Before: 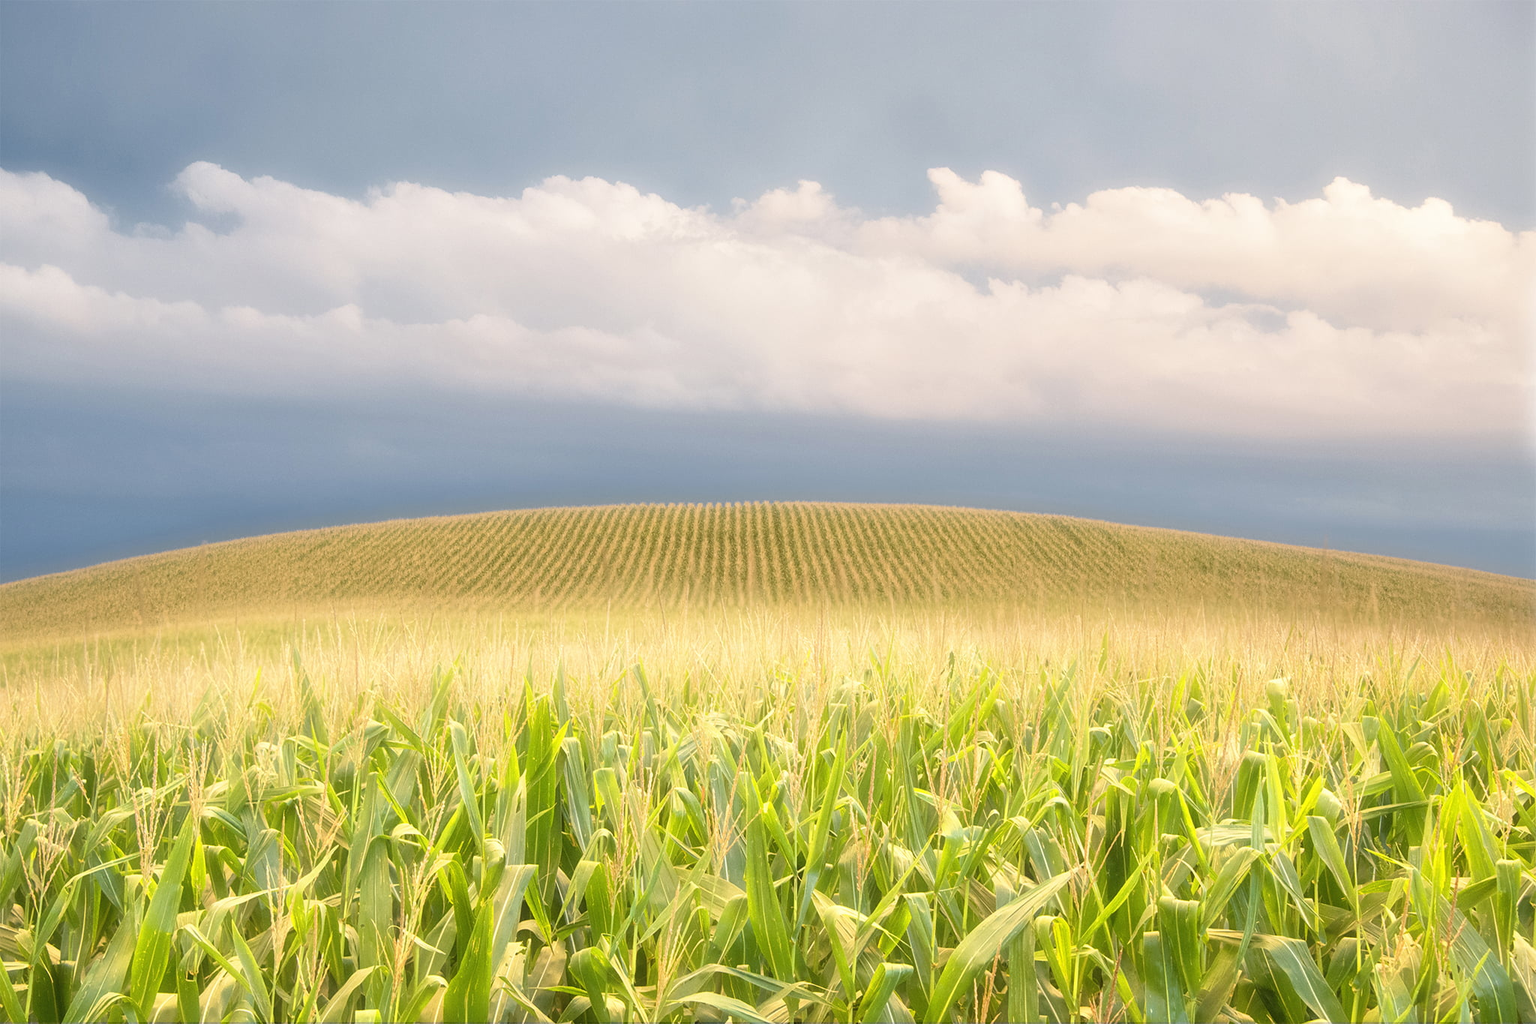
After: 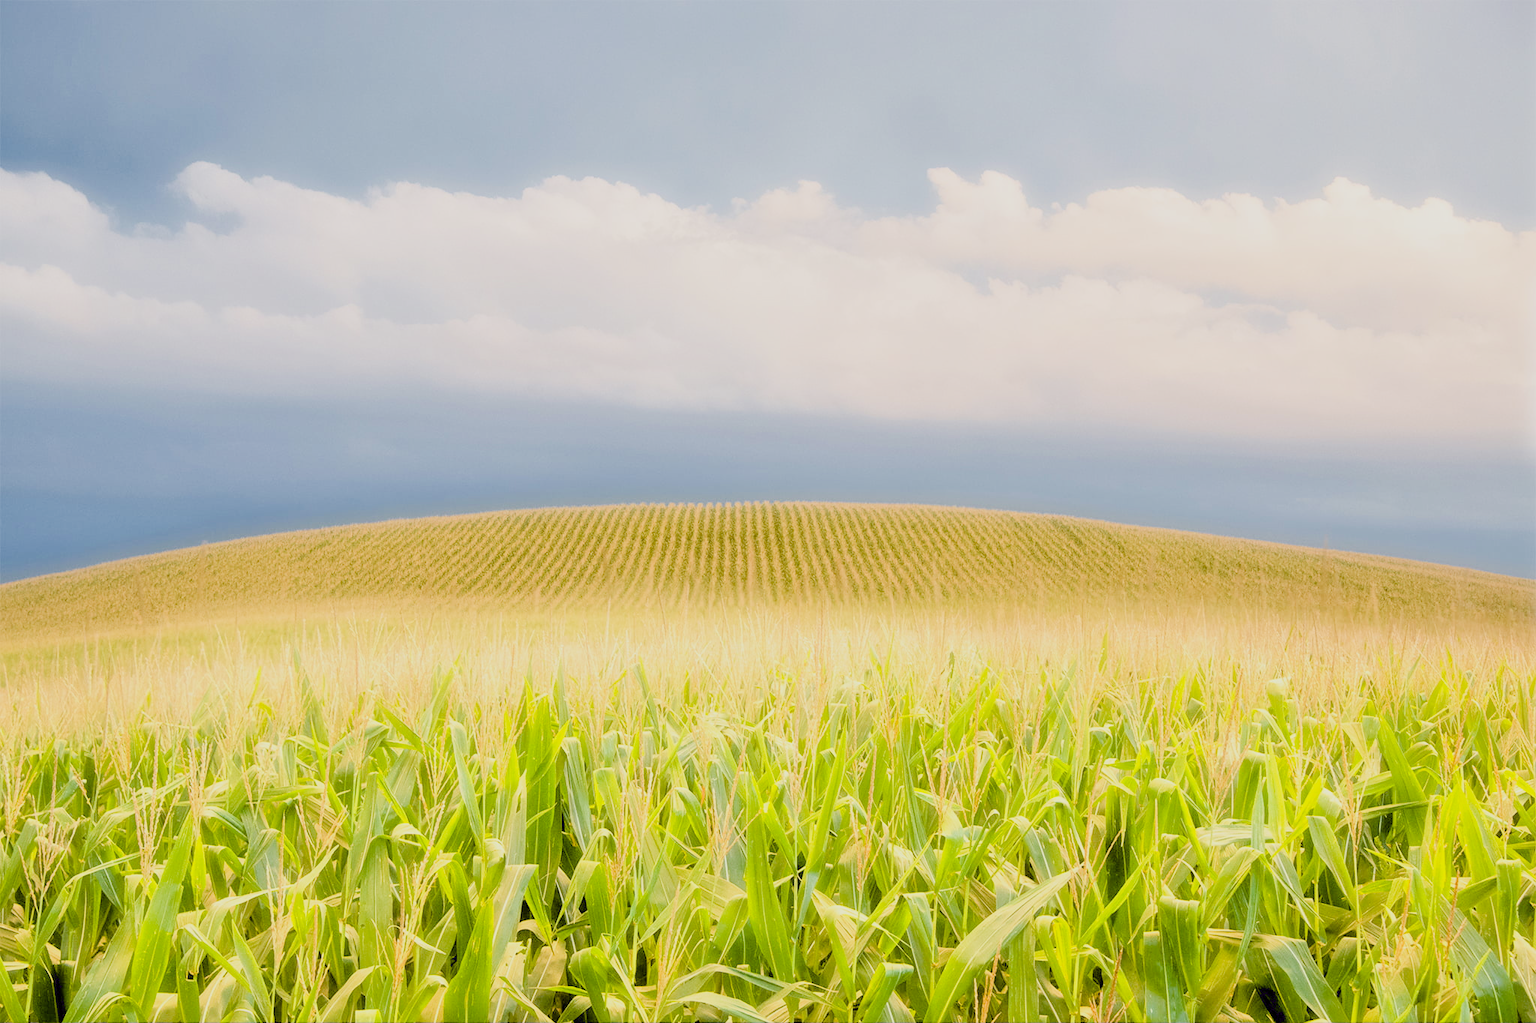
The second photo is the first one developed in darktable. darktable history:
filmic rgb: black relative exposure -4.12 EV, white relative exposure 5.11 EV, hardness 2.09, contrast 1.169
exposure: black level correction 0.039, exposure 0.5 EV, compensate highlight preservation false
